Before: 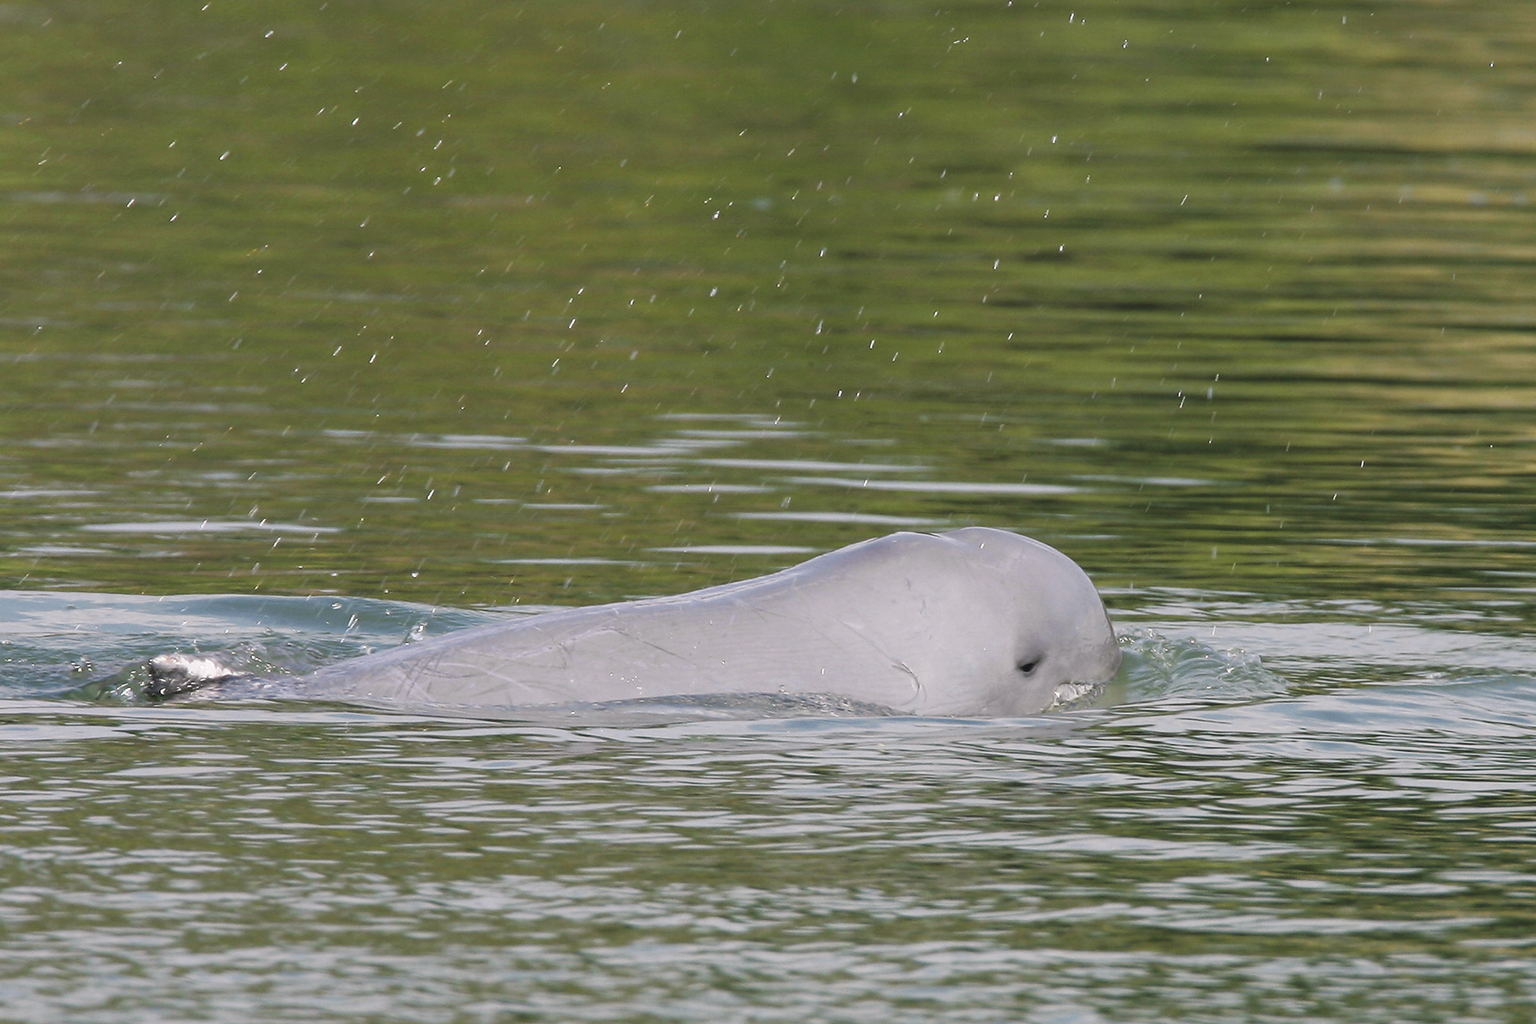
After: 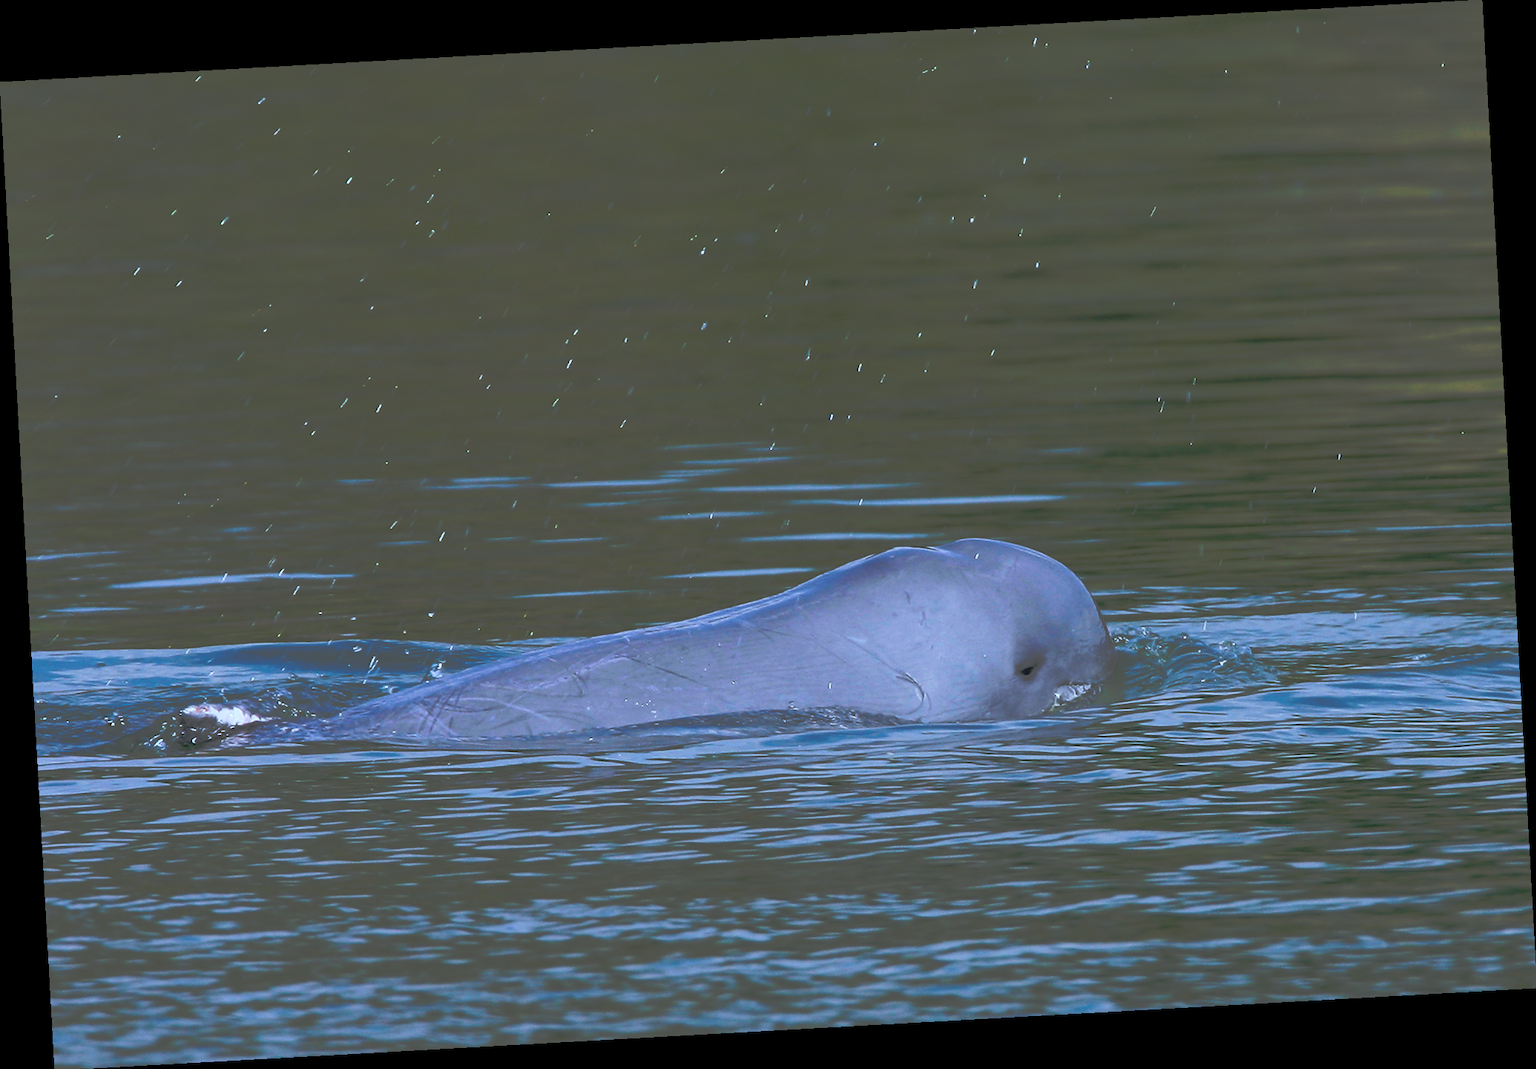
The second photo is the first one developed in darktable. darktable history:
rotate and perspective: rotation -3.18°, automatic cropping off
white balance: red 0.931, blue 1.11
tone curve: curves: ch0 [(0, 0) (0.003, 0.032) (0.53, 0.368) (0.901, 0.866) (1, 1)], preserve colors none
velvia: on, module defaults
